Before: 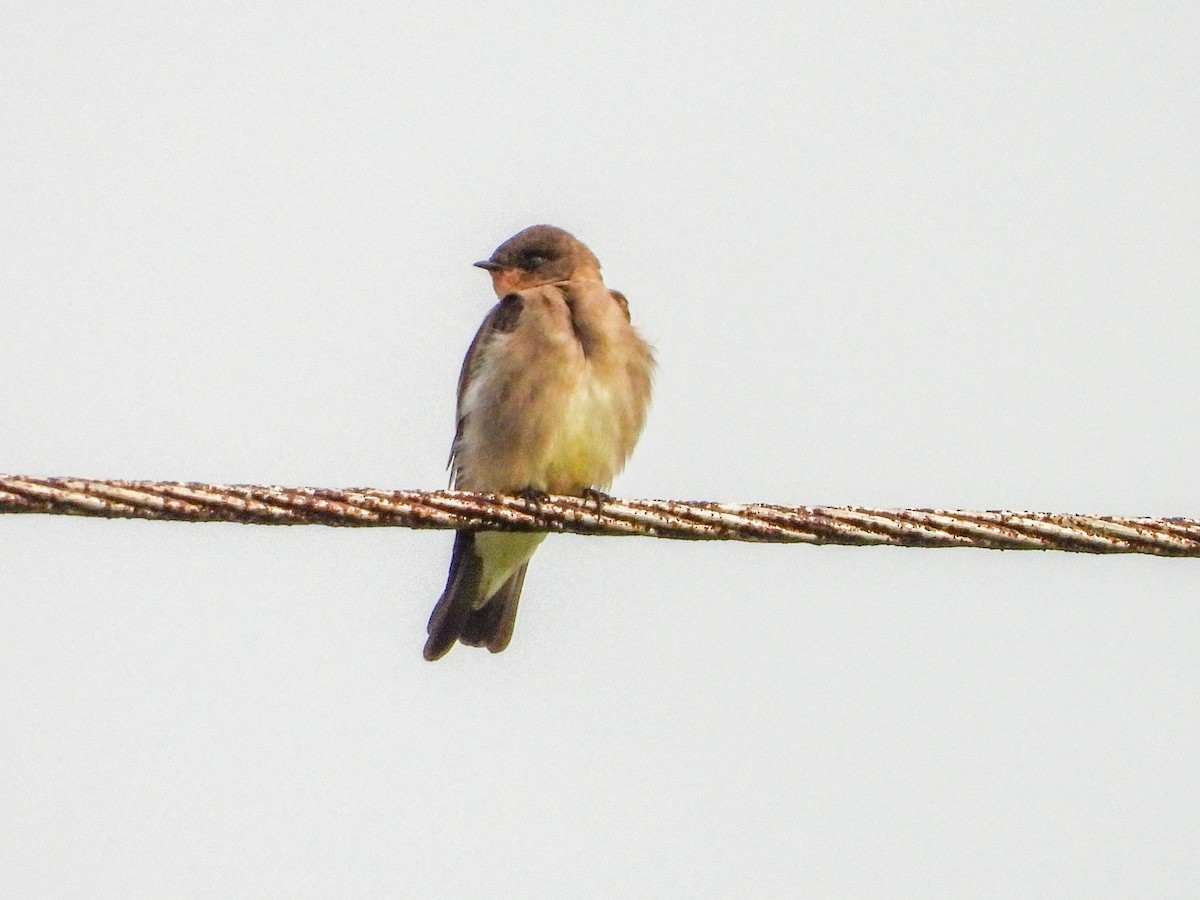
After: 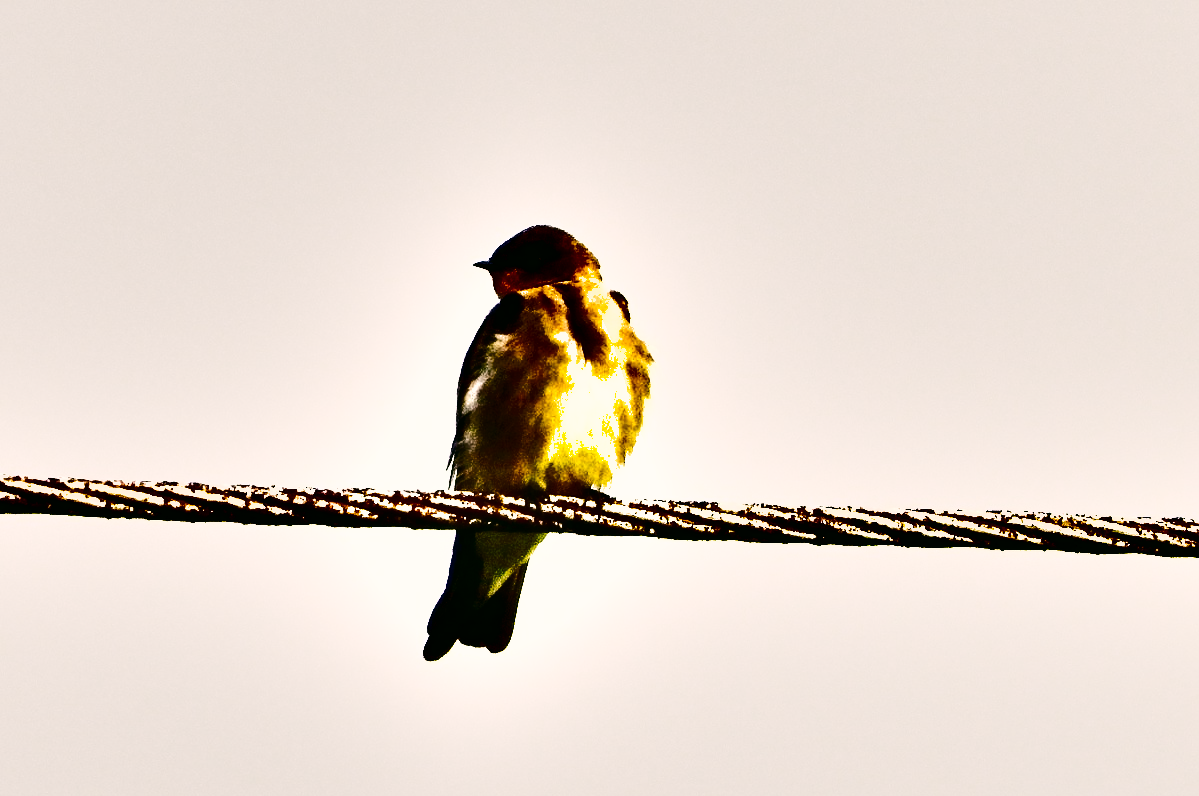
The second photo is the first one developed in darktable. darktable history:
color correction: highlights a* 4.4, highlights b* 4.95, shadows a* -7.66, shadows b* 4.82
shadows and highlights: shadows 18.74, highlights -84.03, soften with gaussian
exposure: black level correction 0, exposure 1.103 EV, compensate highlight preservation false
crop and rotate: top 0%, bottom 11.477%
tone curve: curves: ch0 [(0, 0) (0.003, 0.003) (0.011, 0.012) (0.025, 0.027) (0.044, 0.048) (0.069, 0.075) (0.1, 0.108) (0.136, 0.147) (0.177, 0.192) (0.224, 0.243) (0.277, 0.3) (0.335, 0.363) (0.399, 0.433) (0.468, 0.508) (0.543, 0.589) (0.623, 0.676) (0.709, 0.769) (0.801, 0.868) (0.898, 0.949) (1, 1)], preserve colors none
